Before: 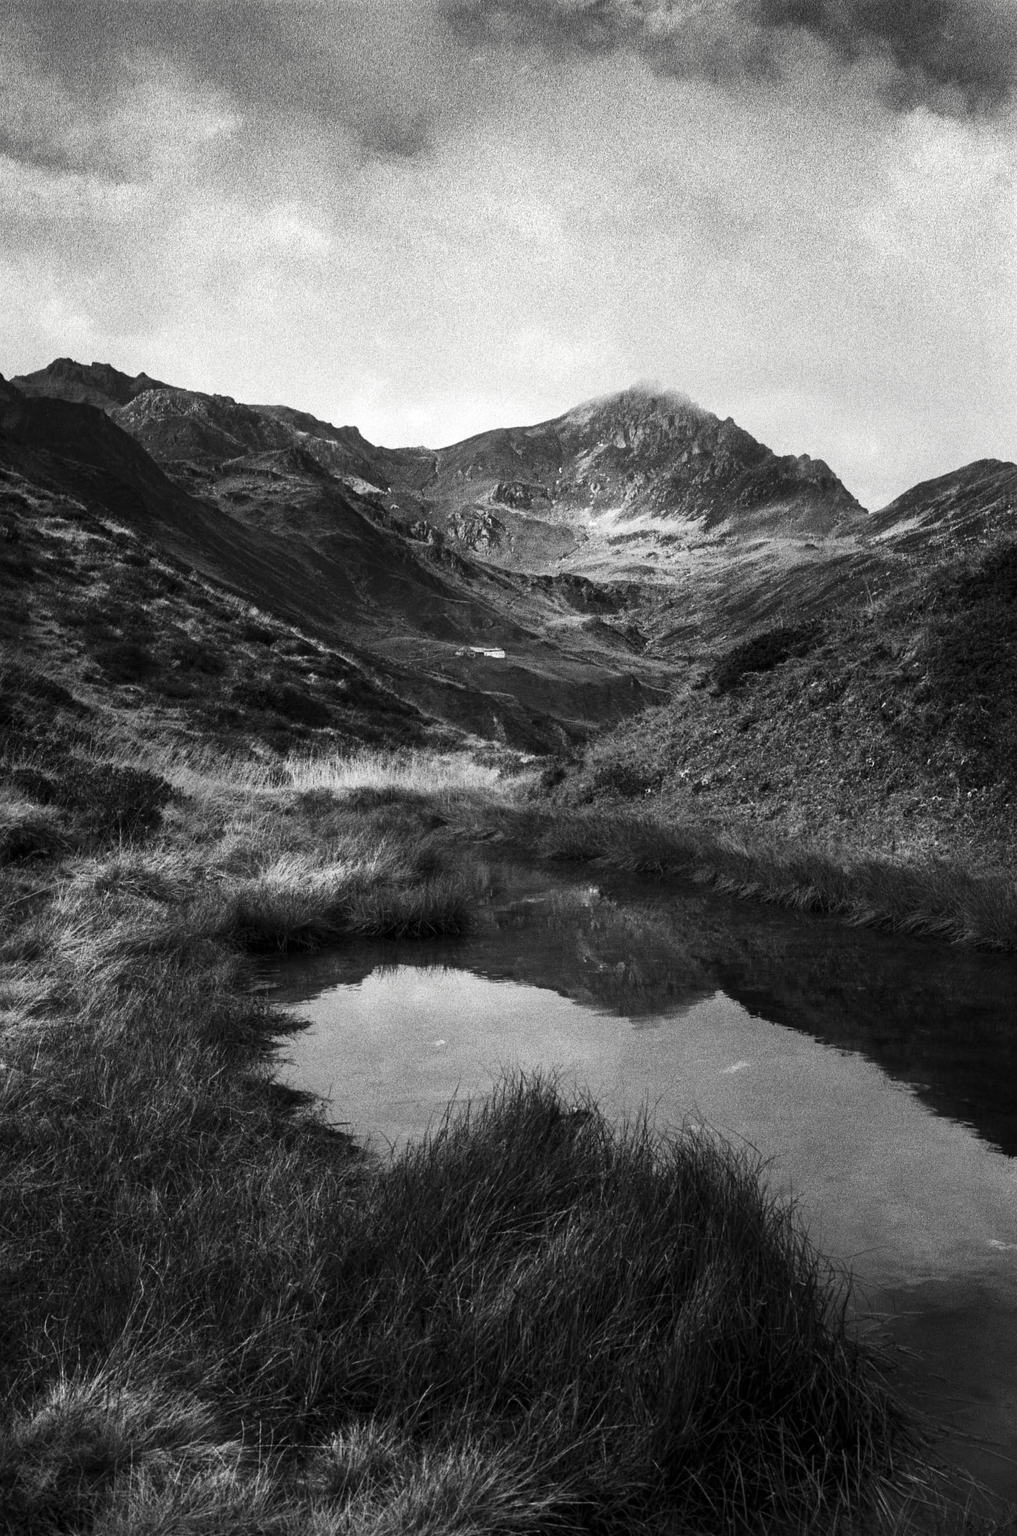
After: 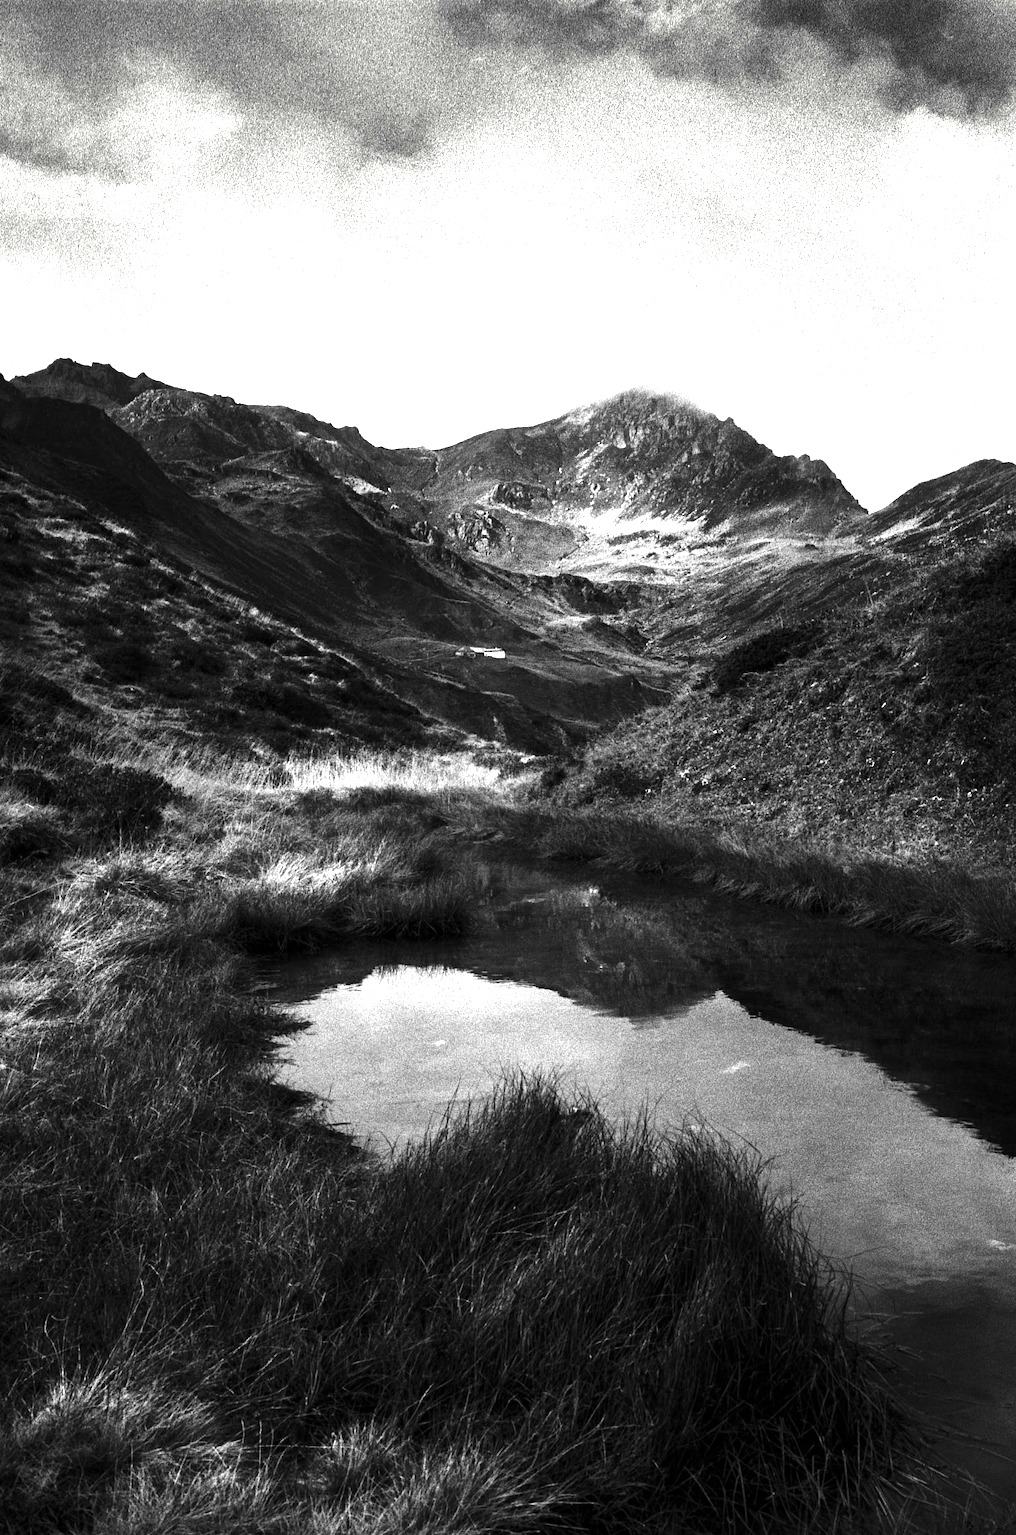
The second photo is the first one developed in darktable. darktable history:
exposure: black level correction 0, exposure 0.953 EV, compensate exposure bias true, compensate highlight preservation false
base curve: curves: ch0 [(0, 0) (0.472, 0.508) (1, 1)]
contrast brightness saturation: brightness -0.25, saturation 0.2
